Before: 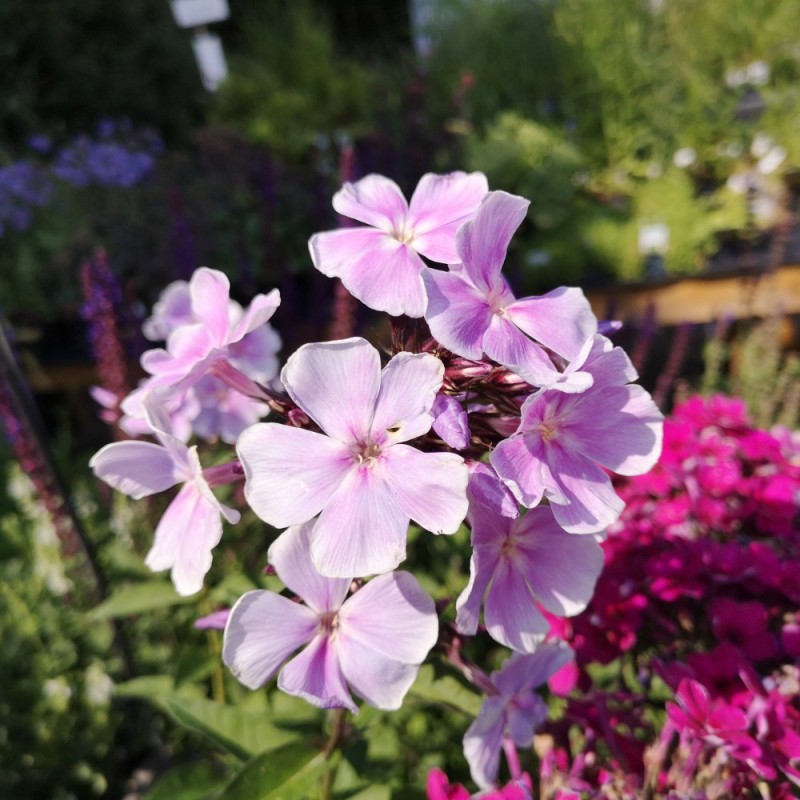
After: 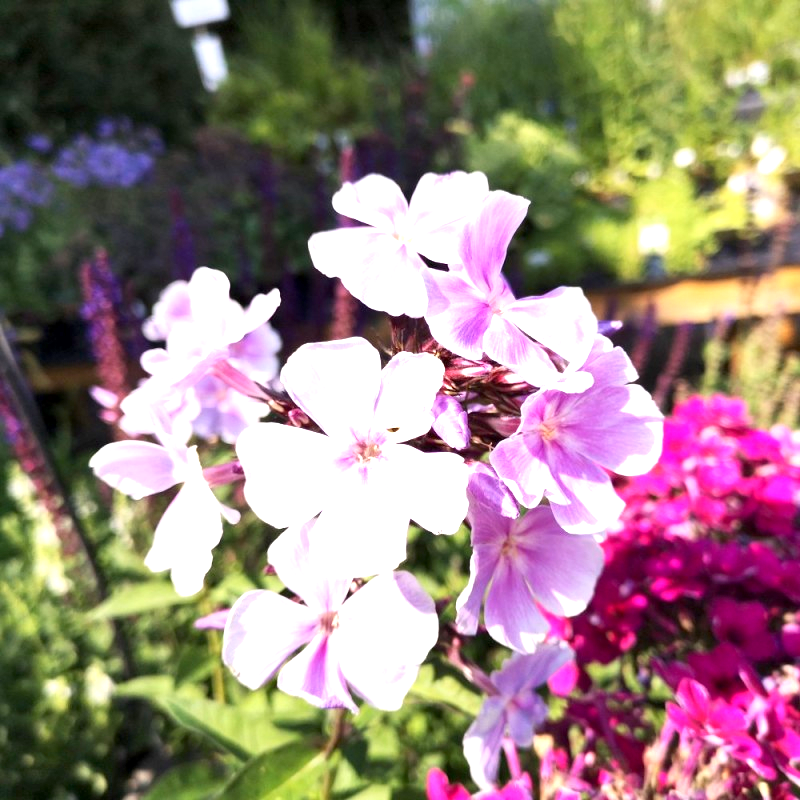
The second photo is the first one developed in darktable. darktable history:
exposure: black level correction 0.001, exposure 1.307 EV, compensate highlight preservation false
contrast brightness saturation: contrast 0.095, brightness 0.017, saturation 0.019
